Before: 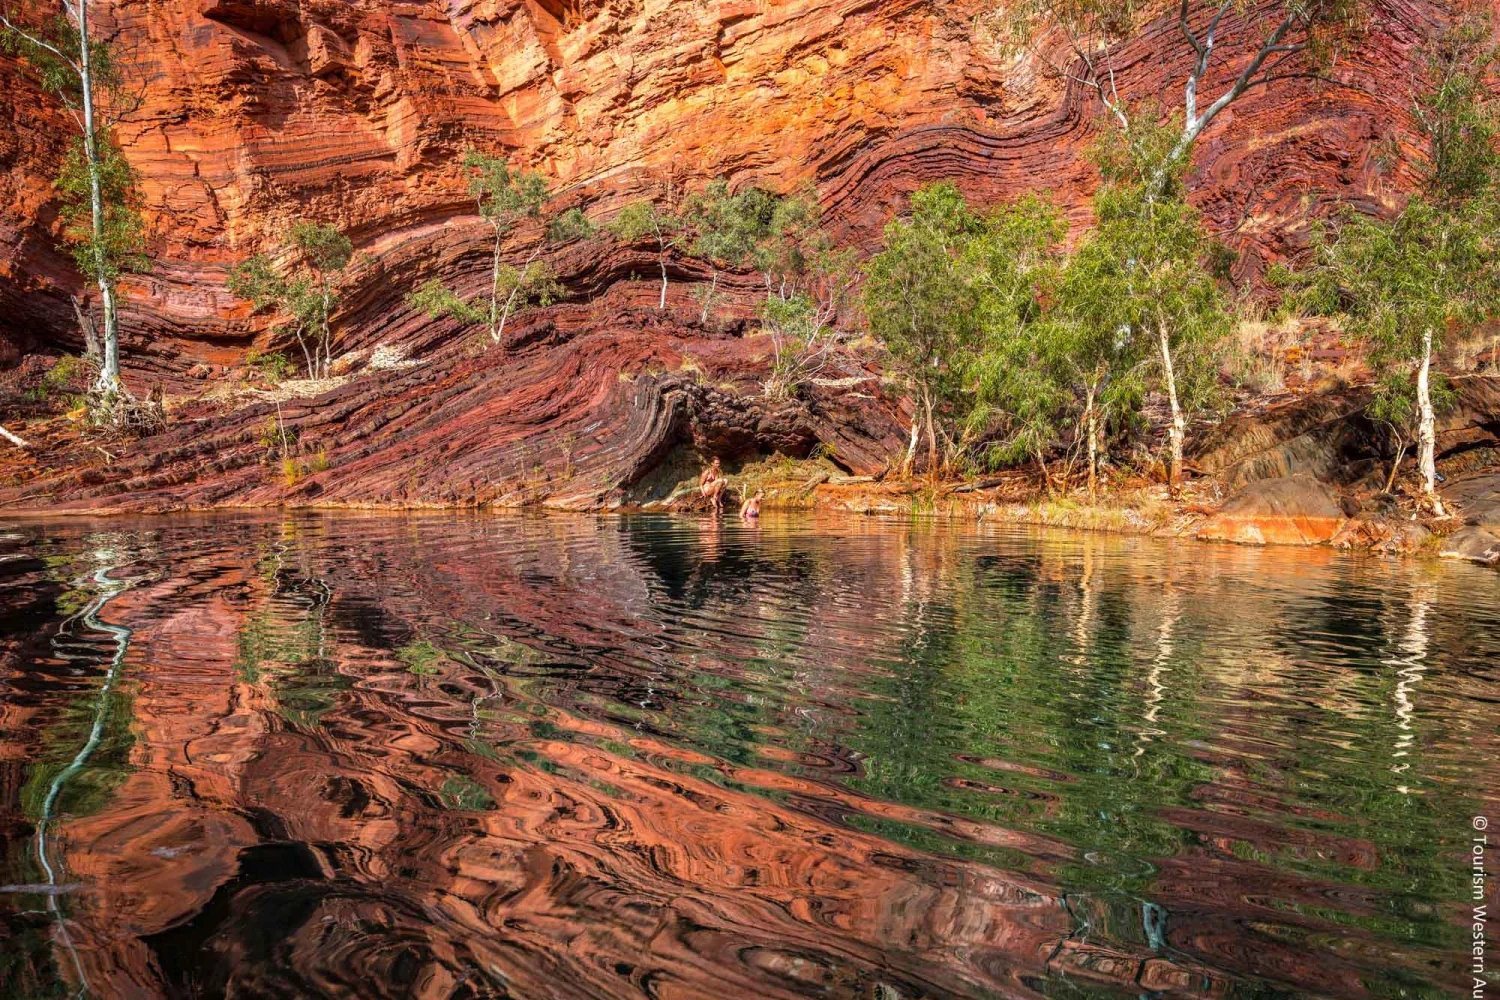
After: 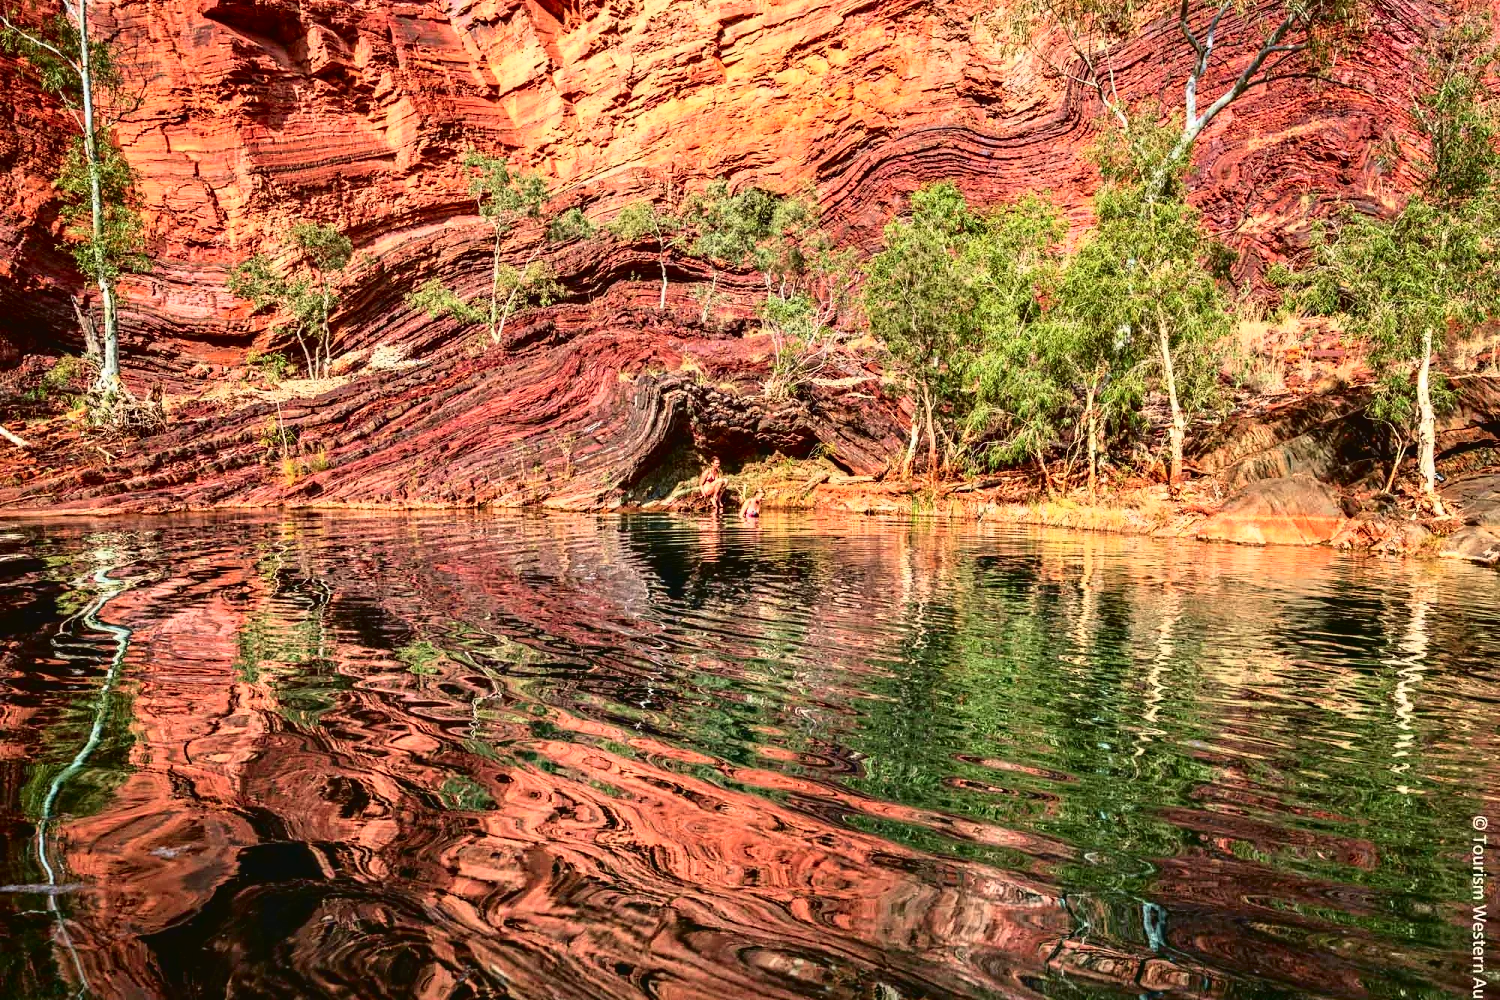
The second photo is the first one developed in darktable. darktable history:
tone curve: curves: ch0 [(0.003, 0.032) (0.037, 0.037) (0.149, 0.117) (0.297, 0.318) (0.41, 0.48) (0.541, 0.649) (0.722, 0.857) (0.875, 0.946) (1, 0.98)]; ch1 [(0, 0) (0.305, 0.325) (0.453, 0.437) (0.482, 0.474) (0.501, 0.498) (0.506, 0.503) (0.559, 0.576) (0.6, 0.635) (0.656, 0.707) (1, 1)]; ch2 [(0, 0) (0.323, 0.277) (0.408, 0.399) (0.45, 0.48) (0.499, 0.502) (0.515, 0.532) (0.573, 0.602) (0.653, 0.675) (0.75, 0.756) (1, 1)], color space Lab, independent channels, preserve colors none
contrast equalizer: octaves 7, y [[0.509, 0.514, 0.523, 0.542, 0.578, 0.603], [0.5 ×6], [0.509, 0.514, 0.523, 0.542, 0.578, 0.603], [0.001, 0.002, 0.003, 0.005, 0.01, 0.013], [0.001, 0.002, 0.003, 0.005, 0.01, 0.013]]
